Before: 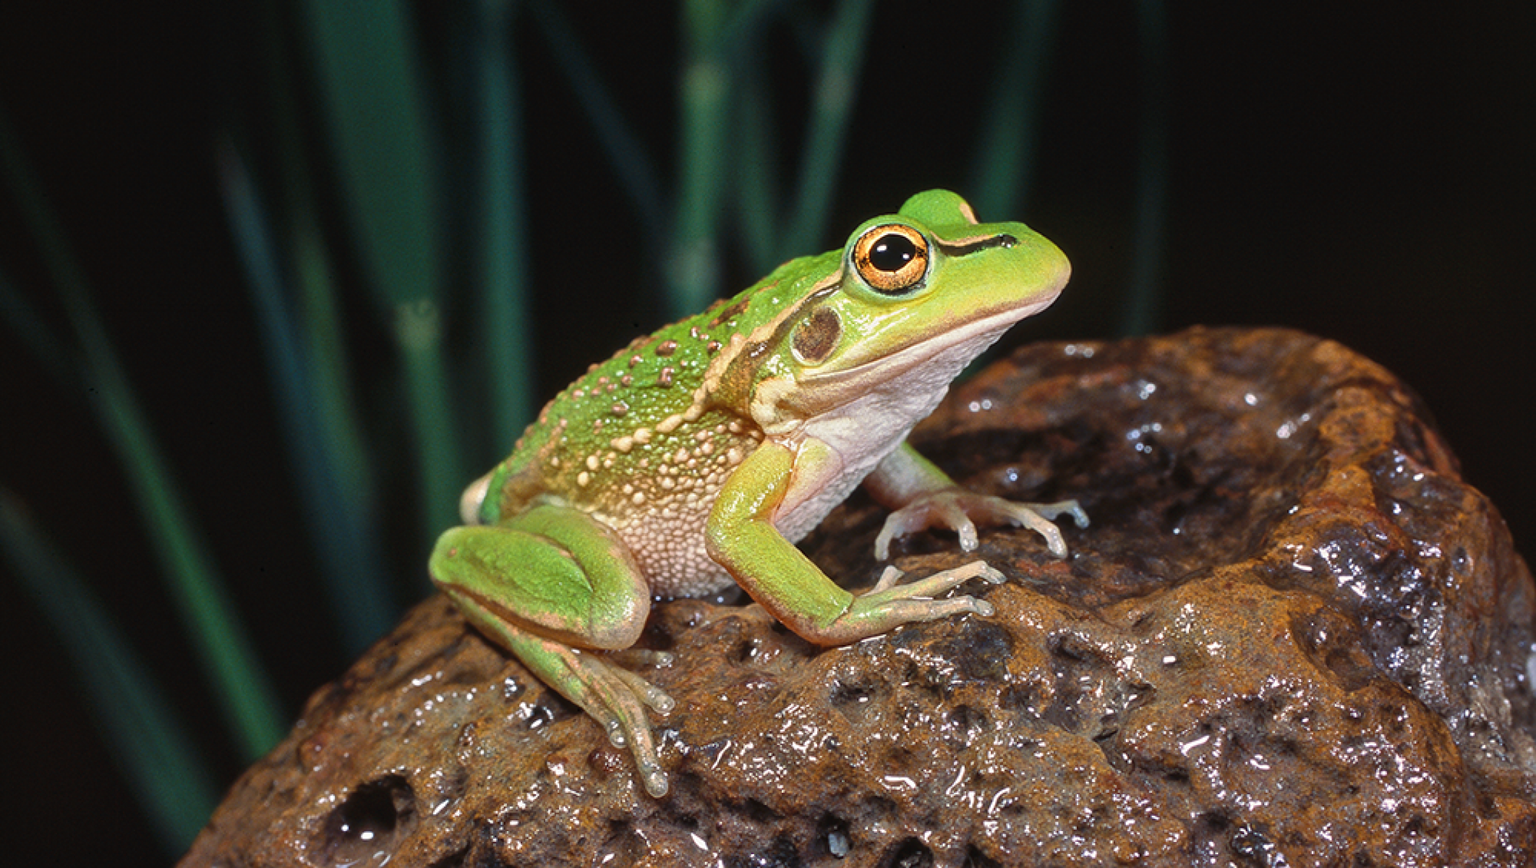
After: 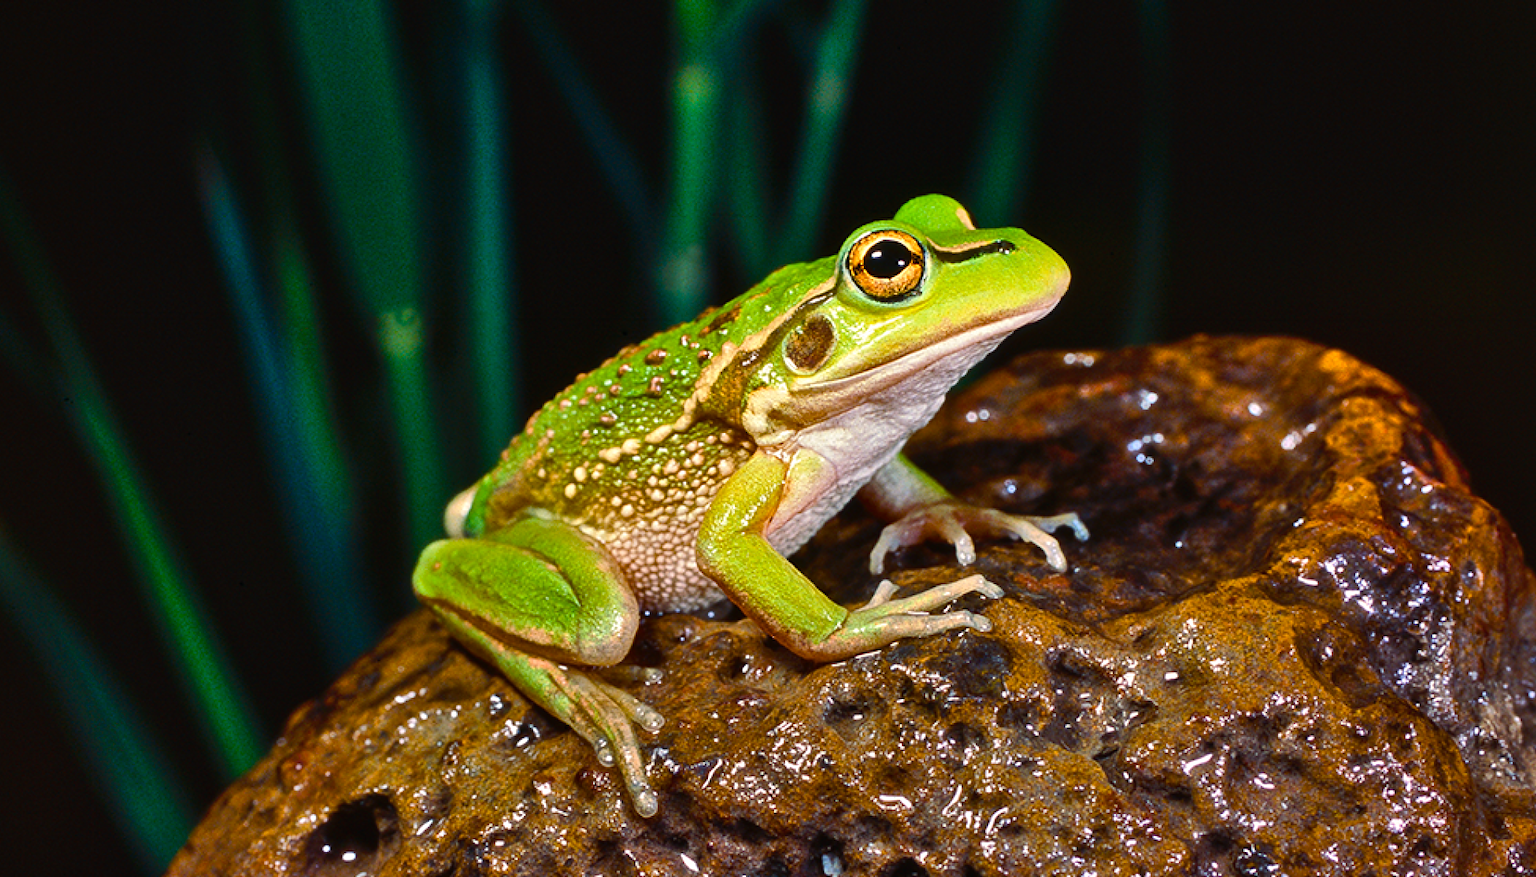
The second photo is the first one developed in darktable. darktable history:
shadows and highlights: soften with gaussian
exposure: exposure -0.462 EV, compensate highlight preservation false
crop and rotate: left 1.774%, right 0.633%, bottom 1.28%
color balance rgb: perceptual saturation grading › global saturation 20%, perceptual saturation grading › highlights -25%, perceptual saturation grading › shadows 50.52%, global vibrance 40.24%
tone equalizer: -8 EV -0.75 EV, -7 EV -0.7 EV, -6 EV -0.6 EV, -5 EV -0.4 EV, -3 EV 0.4 EV, -2 EV 0.6 EV, -1 EV 0.7 EV, +0 EV 0.75 EV, edges refinement/feathering 500, mask exposure compensation -1.57 EV, preserve details no
